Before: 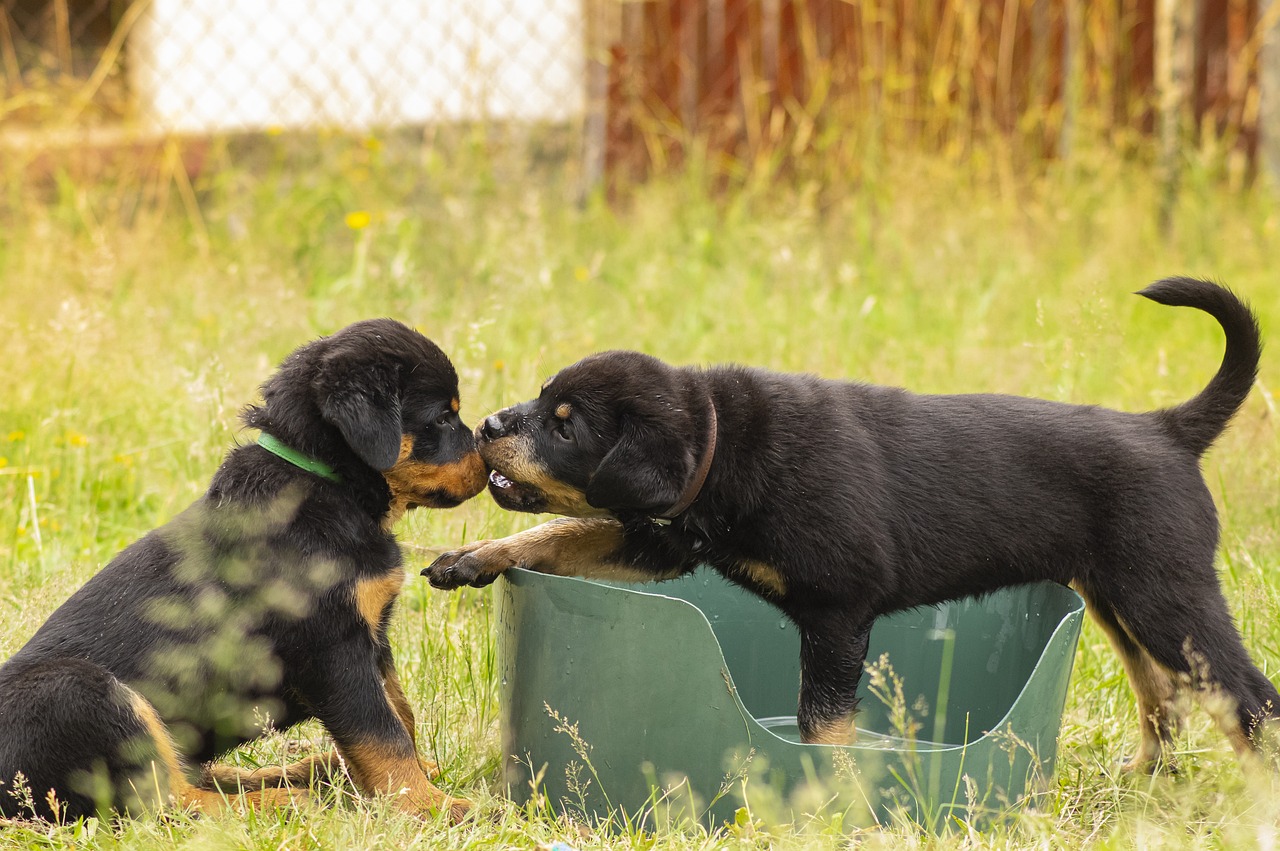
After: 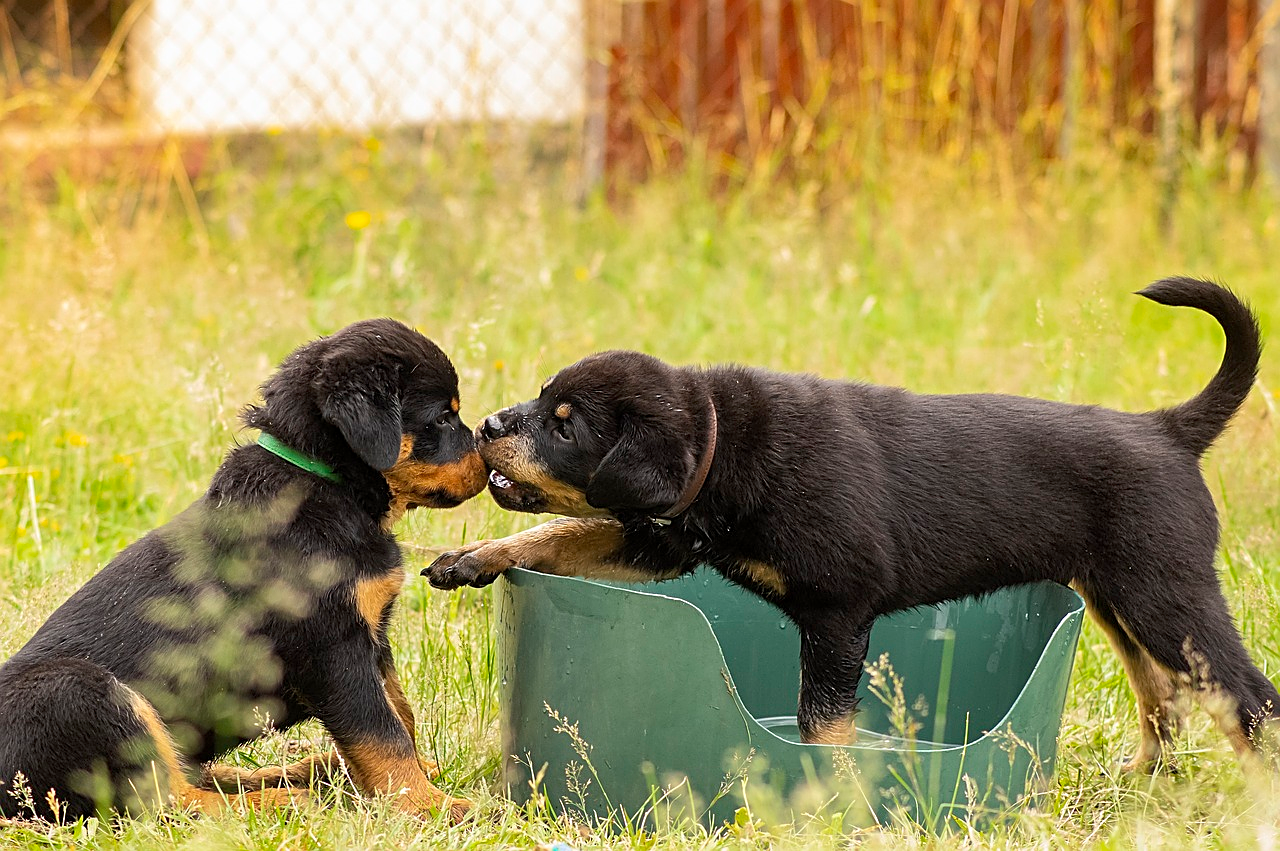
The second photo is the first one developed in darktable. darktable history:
exposure: black level correction 0.001, compensate highlight preservation false
sharpen: amount 0.575
